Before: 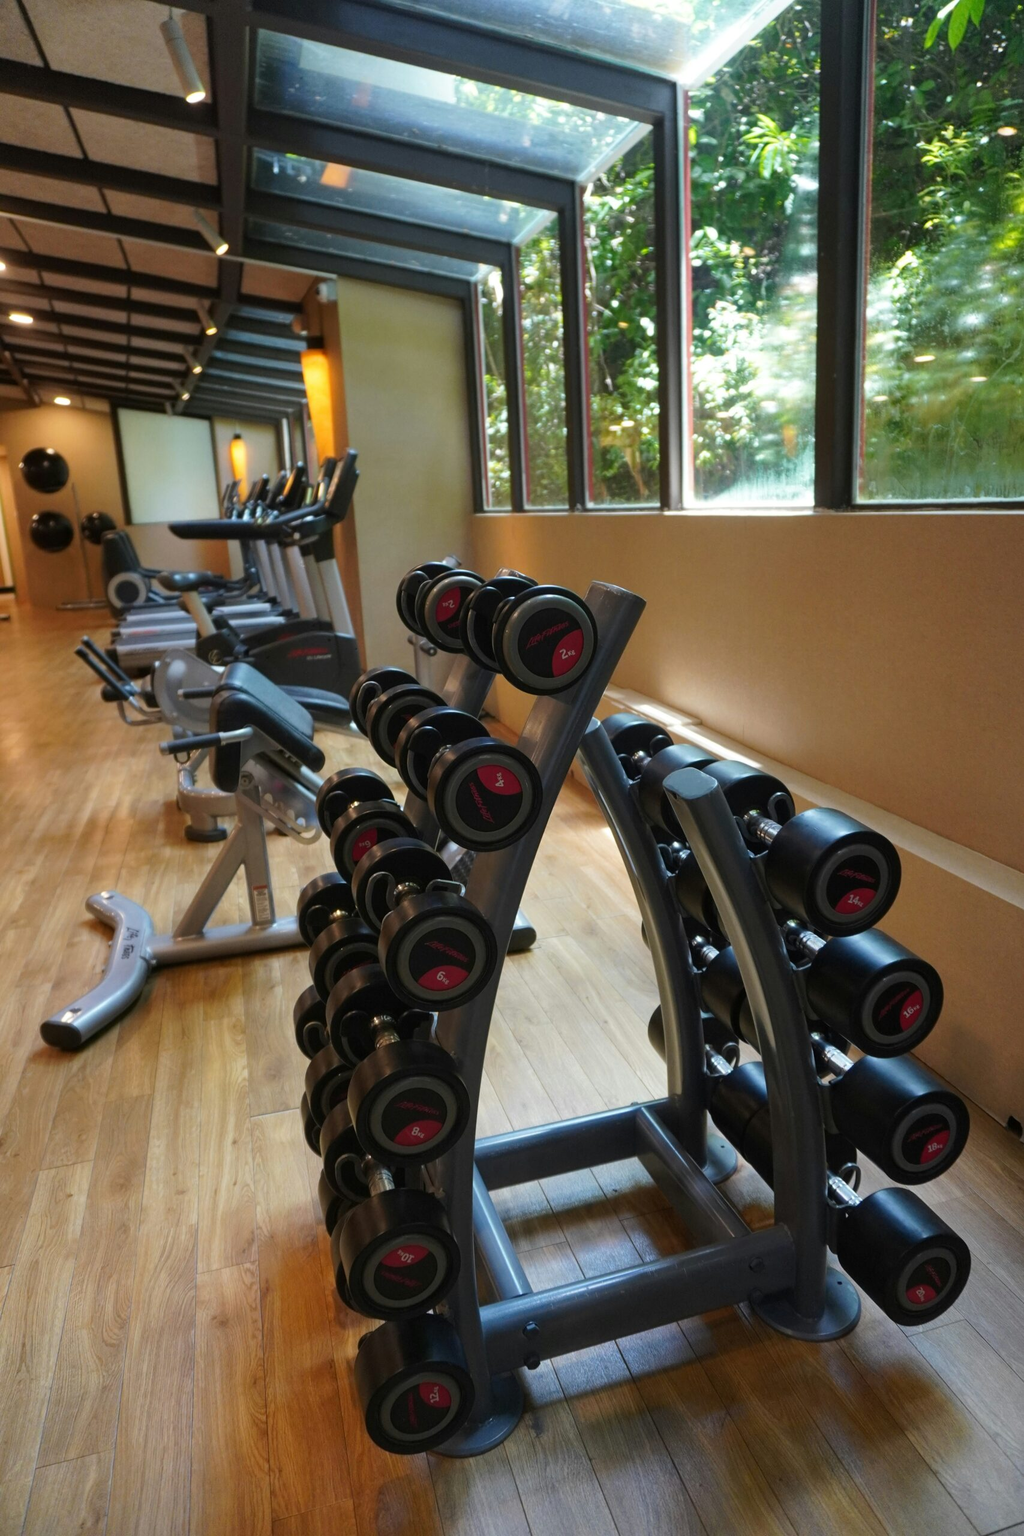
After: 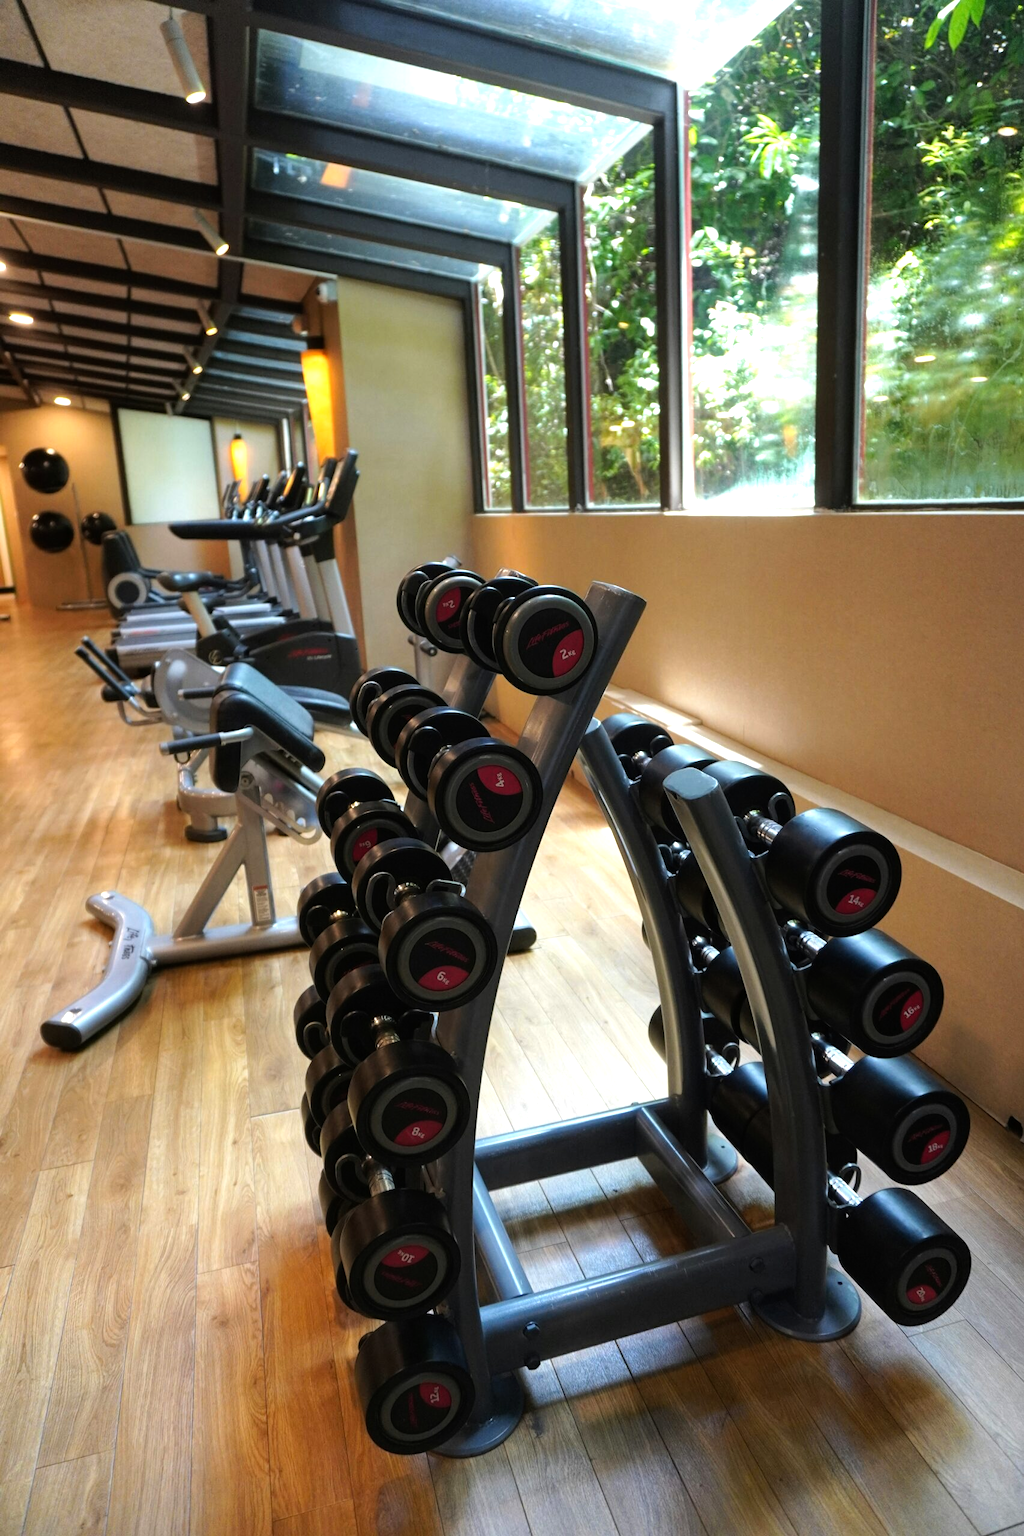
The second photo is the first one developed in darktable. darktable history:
tone equalizer: -8 EV -0.776 EV, -7 EV -0.724 EV, -6 EV -0.6 EV, -5 EV -0.377 EV, -3 EV 0.367 EV, -2 EV 0.6 EV, -1 EV 0.679 EV, +0 EV 0.776 EV
